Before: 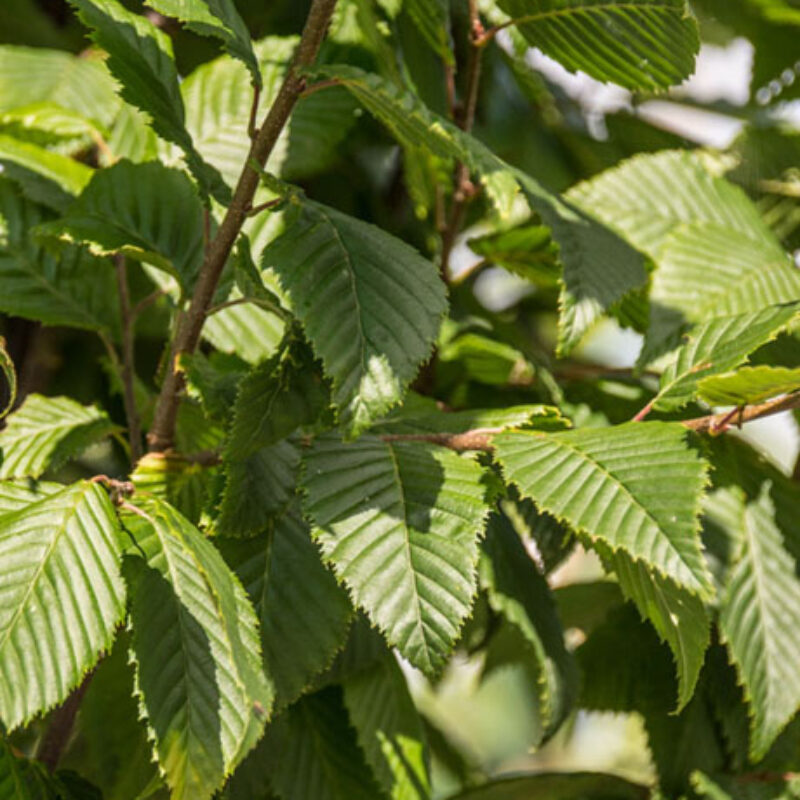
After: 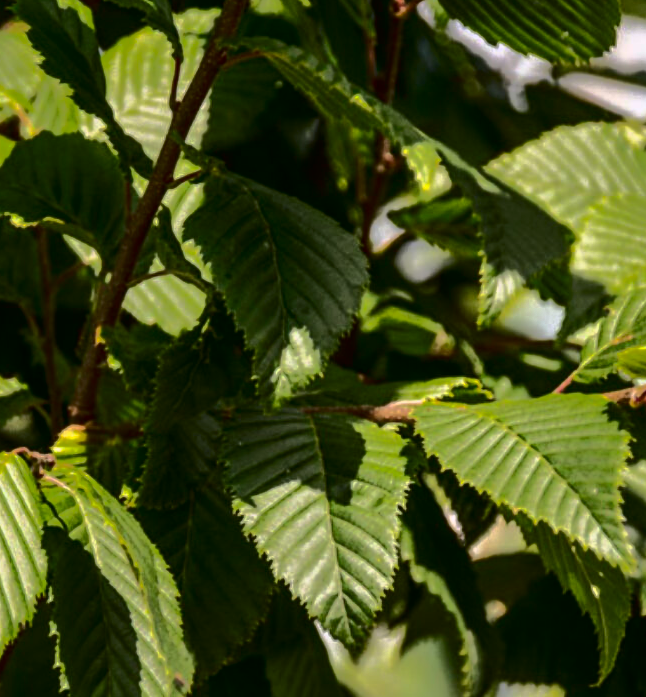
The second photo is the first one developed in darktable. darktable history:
shadows and highlights: shadows -19.27, highlights -73.44
tone curve: curves: ch0 [(0, 0) (0.003, 0.007) (0.011, 0.009) (0.025, 0.01) (0.044, 0.012) (0.069, 0.013) (0.1, 0.014) (0.136, 0.021) (0.177, 0.038) (0.224, 0.06) (0.277, 0.099) (0.335, 0.16) (0.399, 0.227) (0.468, 0.329) (0.543, 0.45) (0.623, 0.594) (0.709, 0.756) (0.801, 0.868) (0.898, 0.971) (1, 1)], color space Lab, independent channels, preserve colors none
crop: left 9.954%, top 3.567%, right 9.282%, bottom 9.285%
exposure: exposure -0.04 EV, compensate highlight preservation false
